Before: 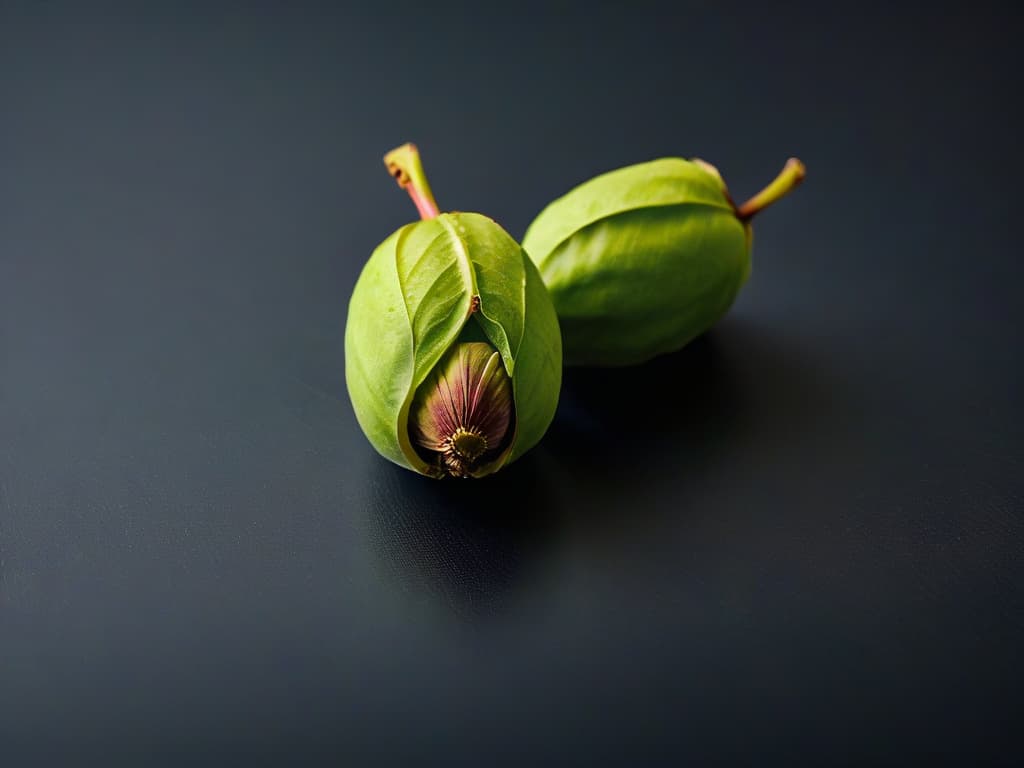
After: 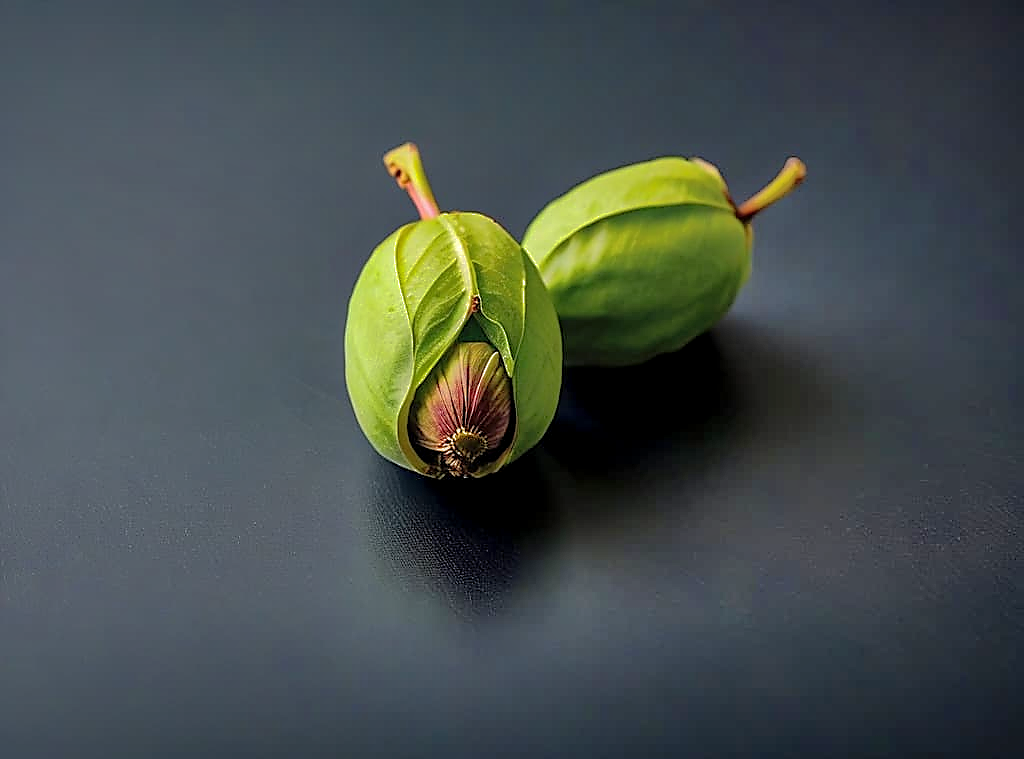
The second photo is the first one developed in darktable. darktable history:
sharpen: radius 1.406, amount 1.25, threshold 0.836
crop: top 0.095%, bottom 0.103%
shadows and highlights: shadows 58.8, highlights -59.88, highlights color adjustment 52.96%
local contrast: detail 130%
